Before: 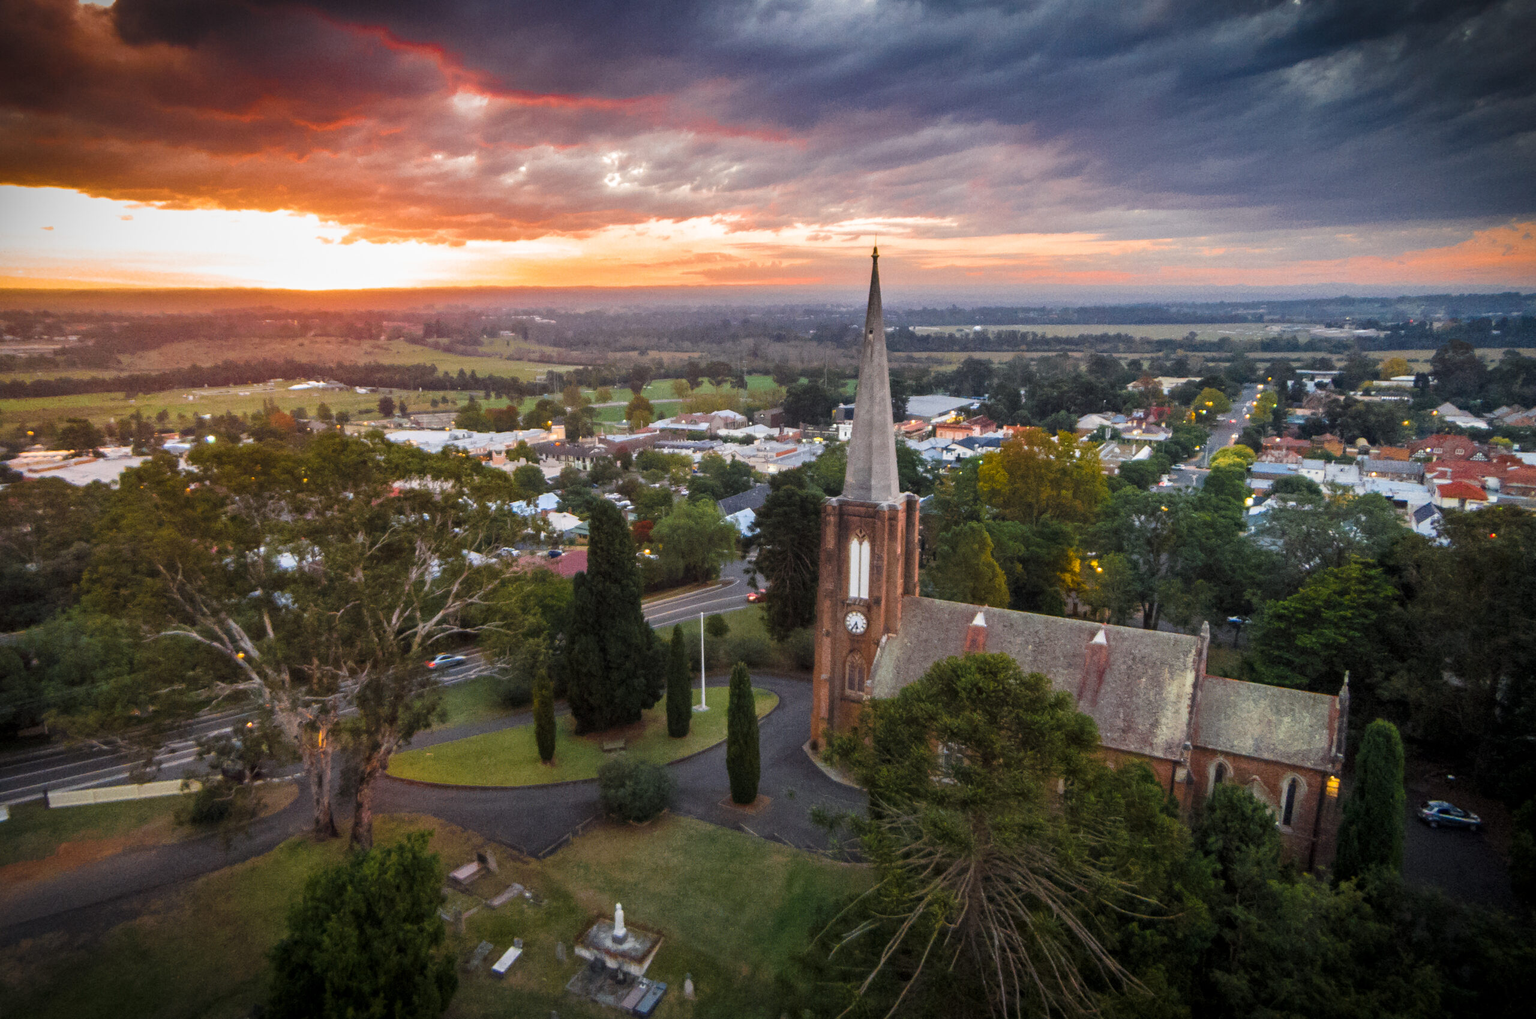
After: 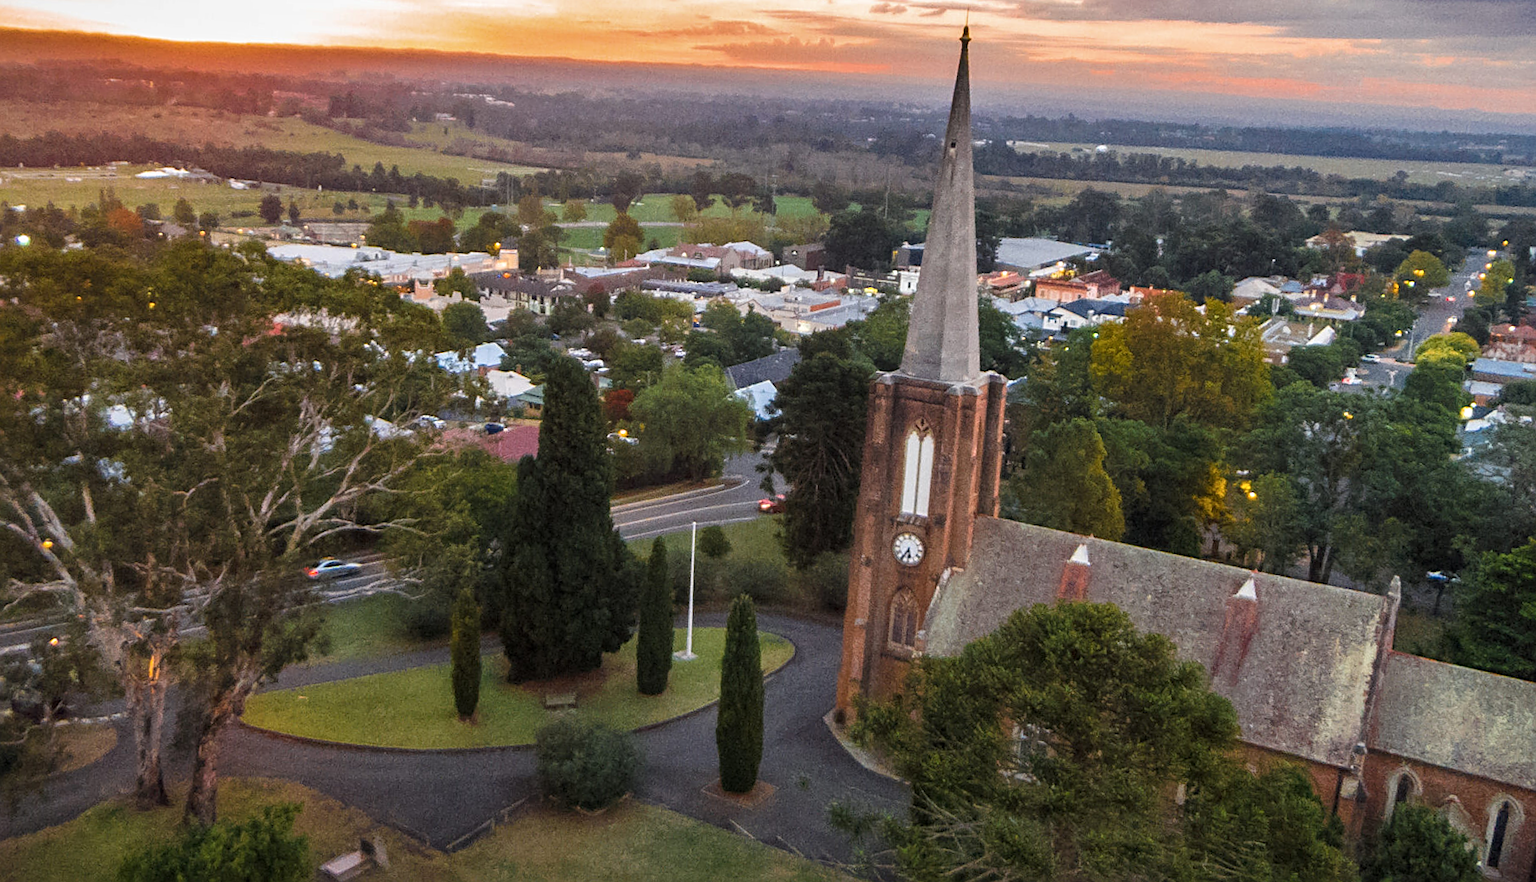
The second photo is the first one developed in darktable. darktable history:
crop and rotate: angle -3.37°, left 9.79%, top 20.73%, right 12.42%, bottom 11.82%
sharpen: on, module defaults
shadows and highlights: shadows 22.7, highlights -48.71, soften with gaussian
exposure: compensate exposure bias true, compensate highlight preservation false
